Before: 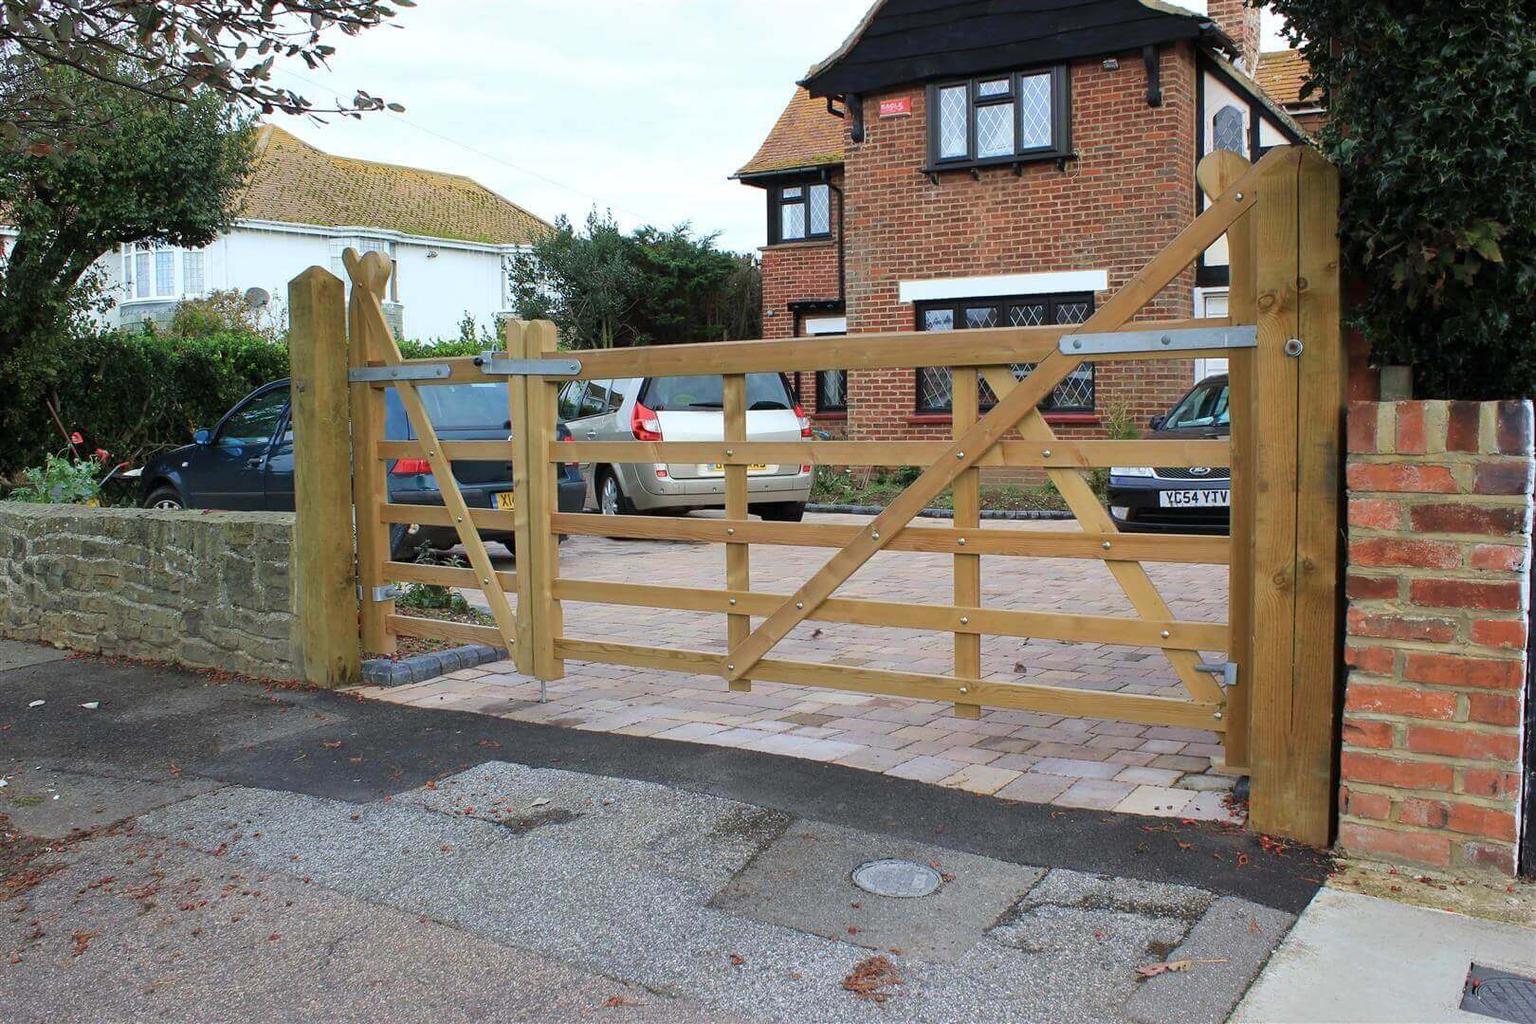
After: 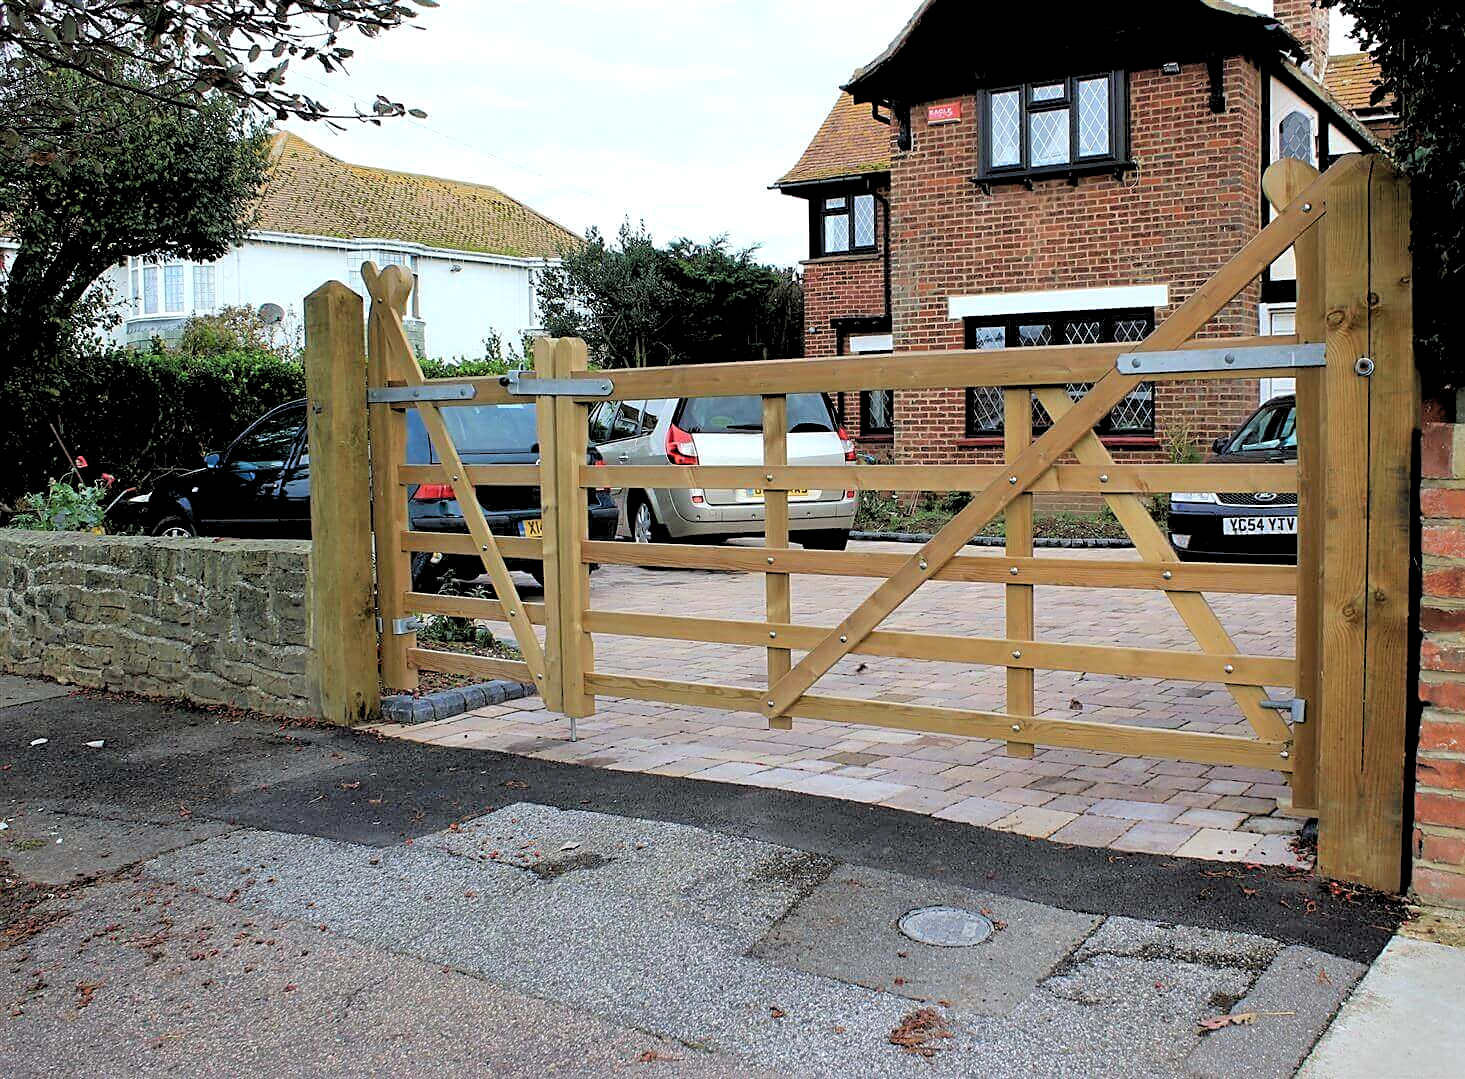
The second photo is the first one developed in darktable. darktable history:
sharpen: on, module defaults
rgb levels: levels [[0.029, 0.461, 0.922], [0, 0.5, 1], [0, 0.5, 1]]
crop: right 9.509%, bottom 0.031%
